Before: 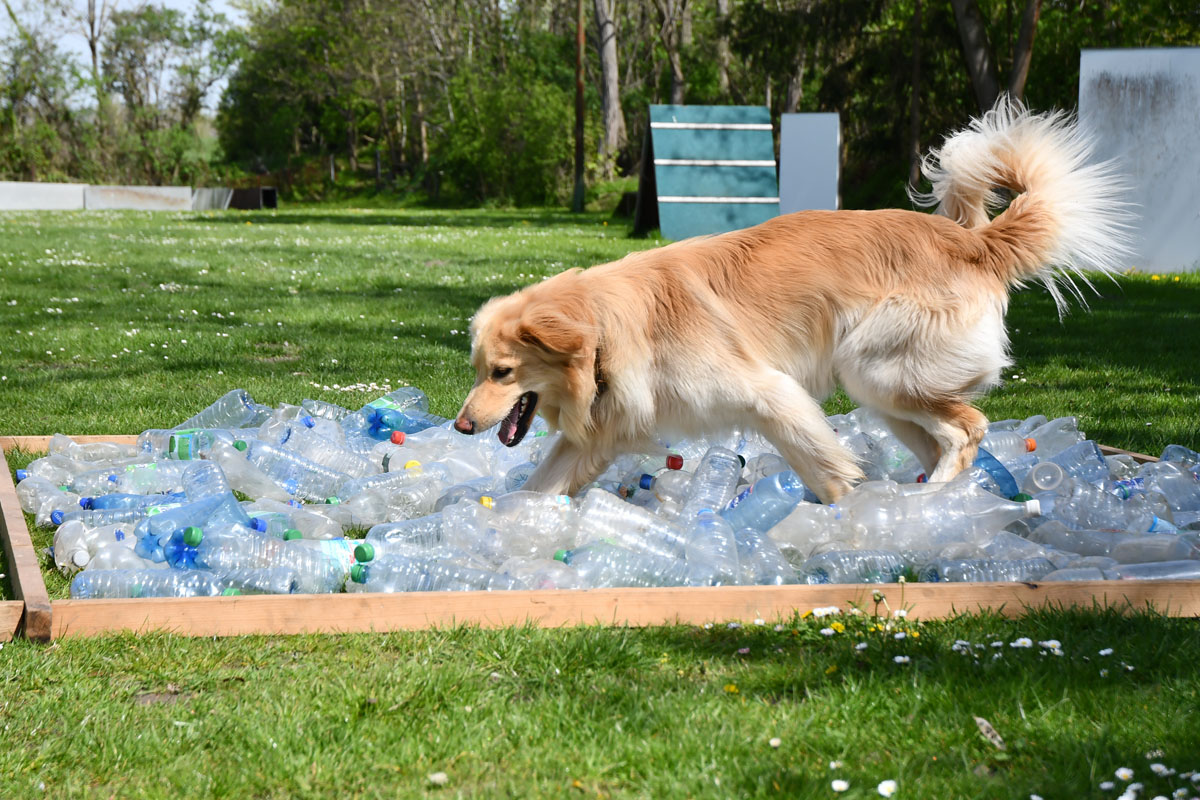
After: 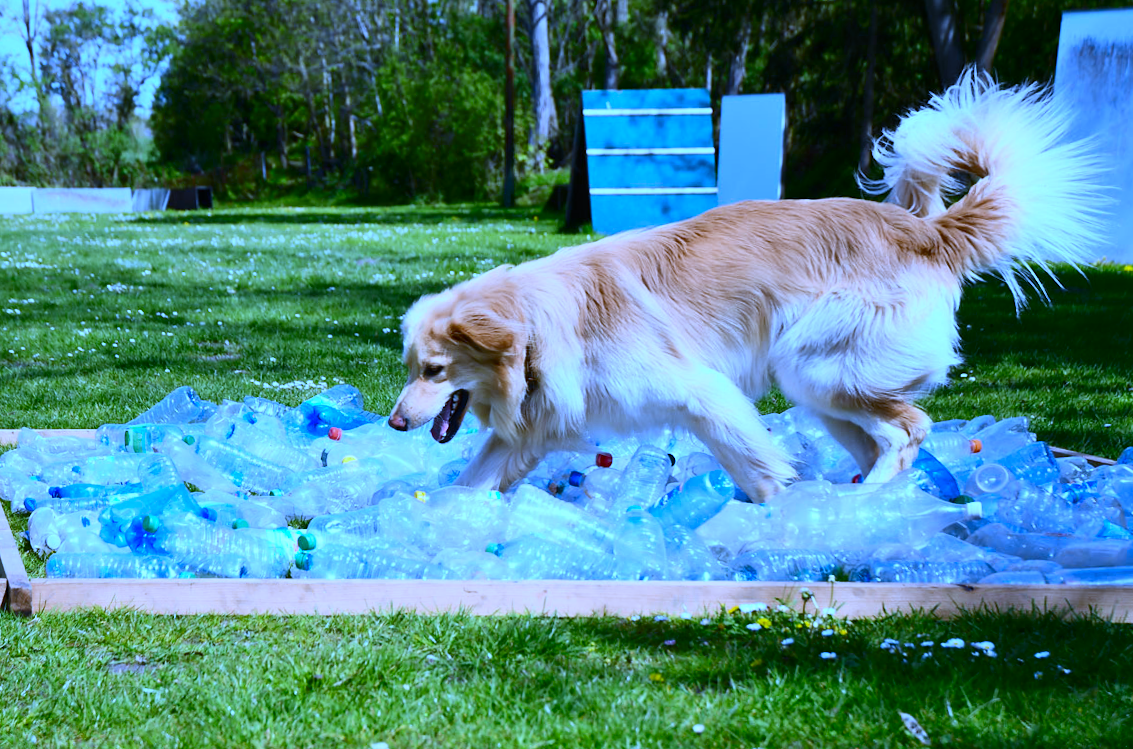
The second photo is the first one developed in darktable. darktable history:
rotate and perspective: rotation 0.062°, lens shift (vertical) 0.115, lens shift (horizontal) -0.133, crop left 0.047, crop right 0.94, crop top 0.061, crop bottom 0.94
white balance: red 0.766, blue 1.537
tone equalizer: on, module defaults
contrast brightness saturation: contrast 0.18, saturation 0.3
